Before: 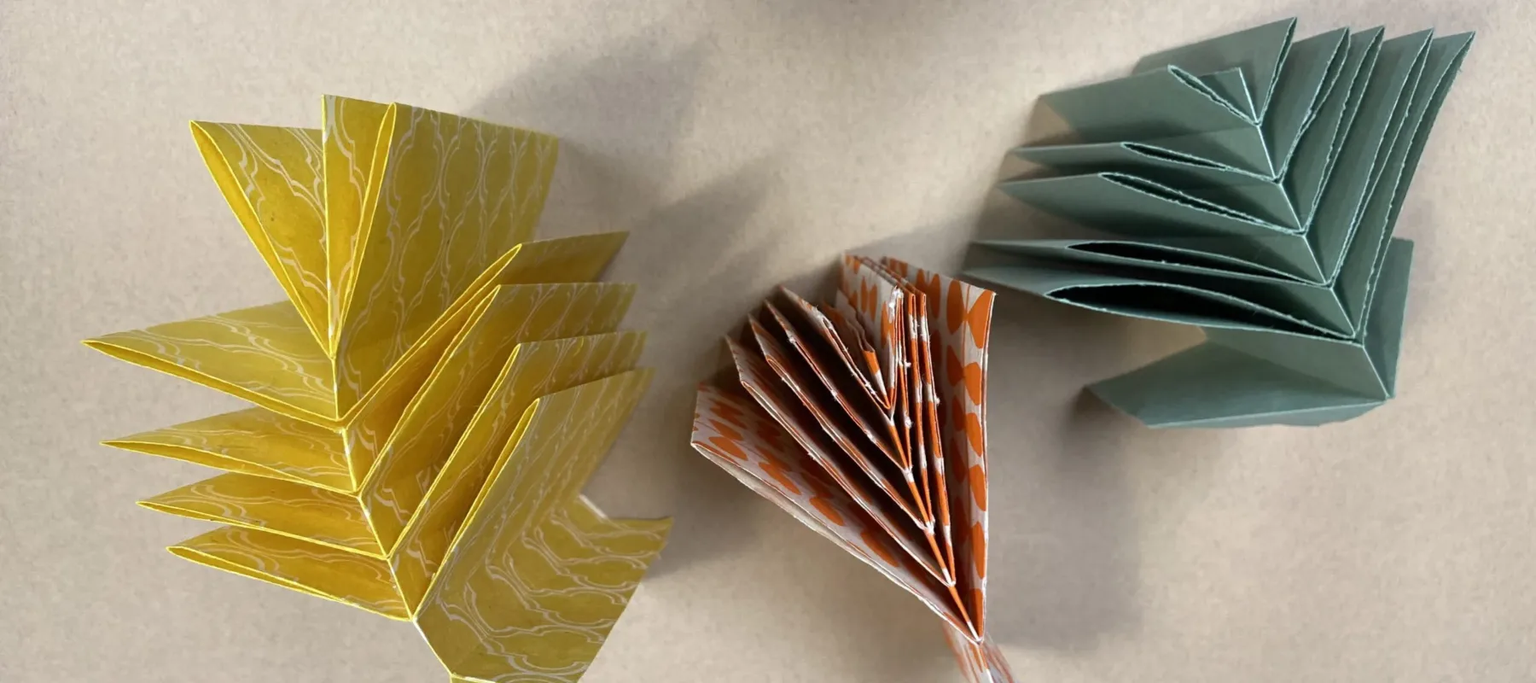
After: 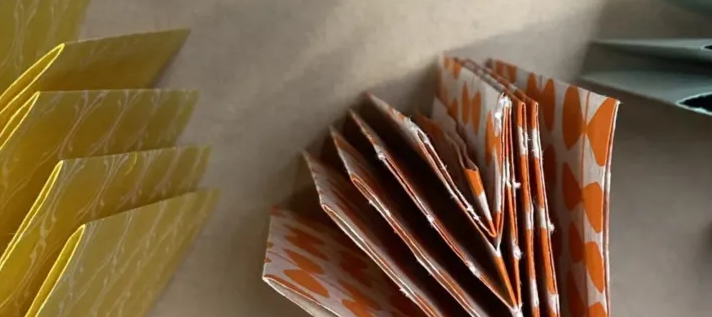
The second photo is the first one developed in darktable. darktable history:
crop: left 30.444%, top 30.356%, right 29.99%, bottom 29.998%
